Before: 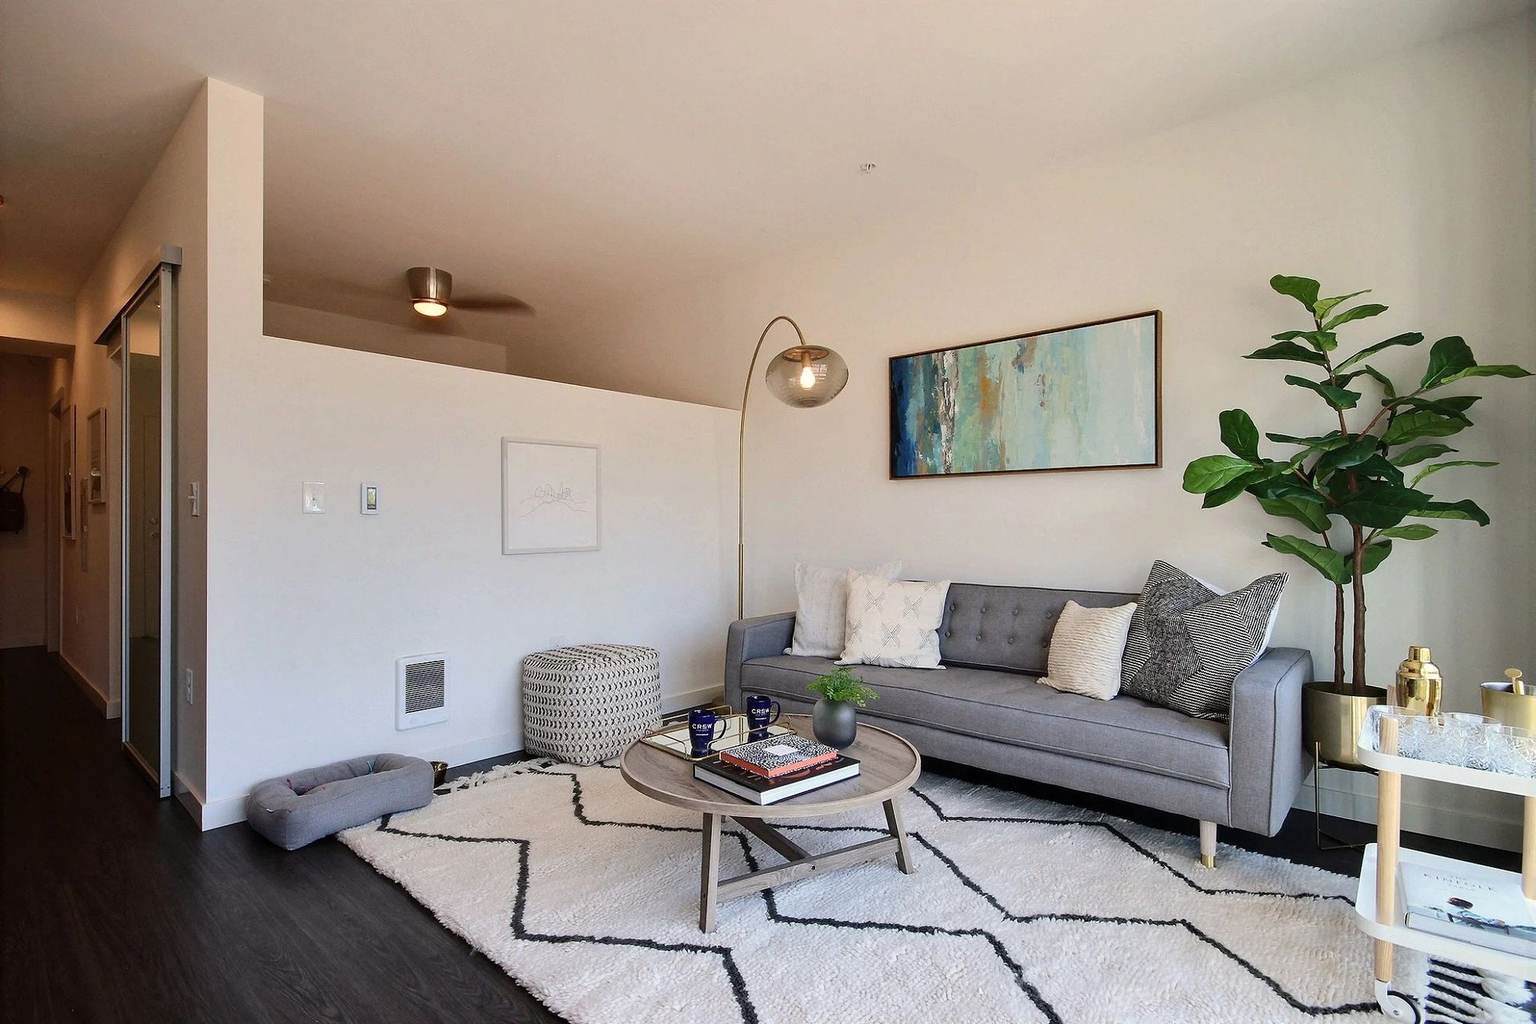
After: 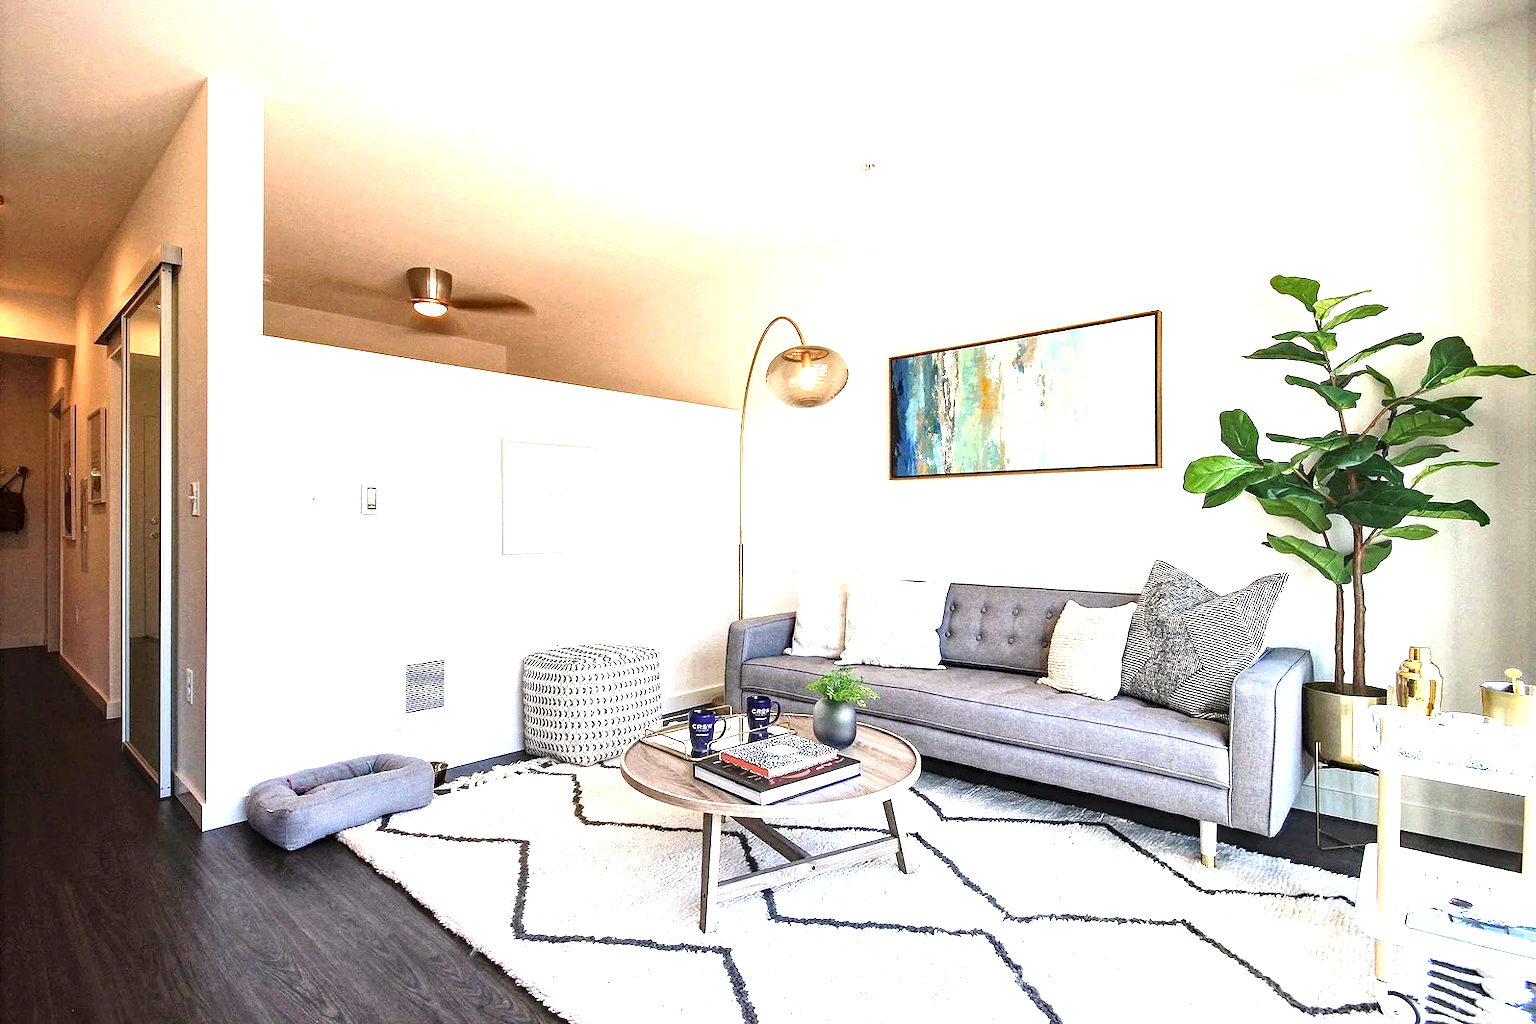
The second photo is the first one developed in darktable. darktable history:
exposure: black level correction 0, exposure 1.276 EV, compensate highlight preservation false
local contrast: detail 130%
tone equalizer: -8 EV -0.387 EV, -7 EV -0.423 EV, -6 EV -0.348 EV, -5 EV -0.253 EV, -3 EV 0.255 EV, -2 EV 0.338 EV, -1 EV 0.376 EV, +0 EV 0.398 EV
haze removal: compatibility mode true
